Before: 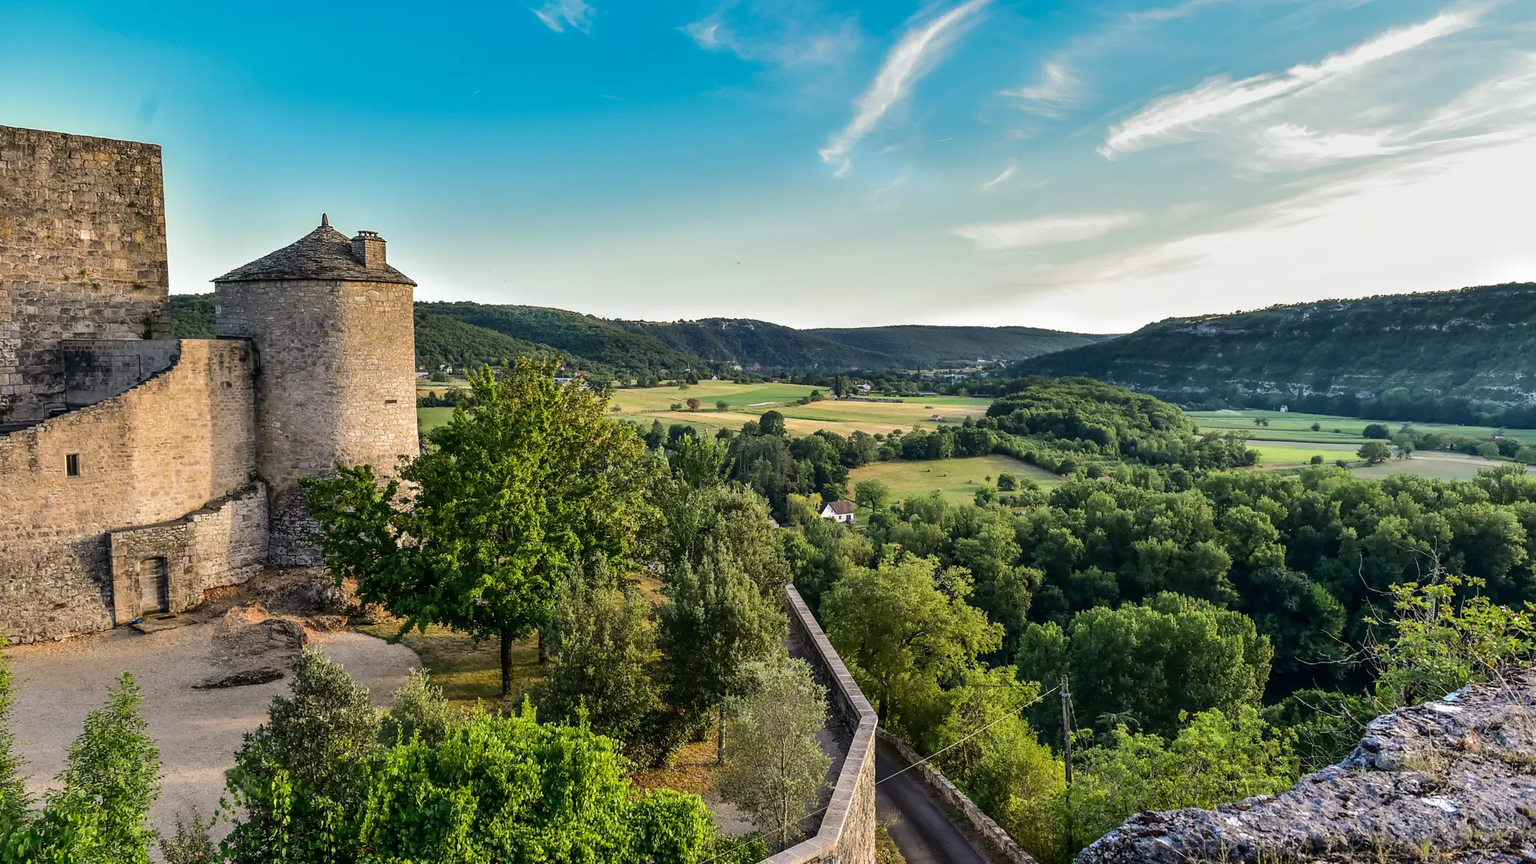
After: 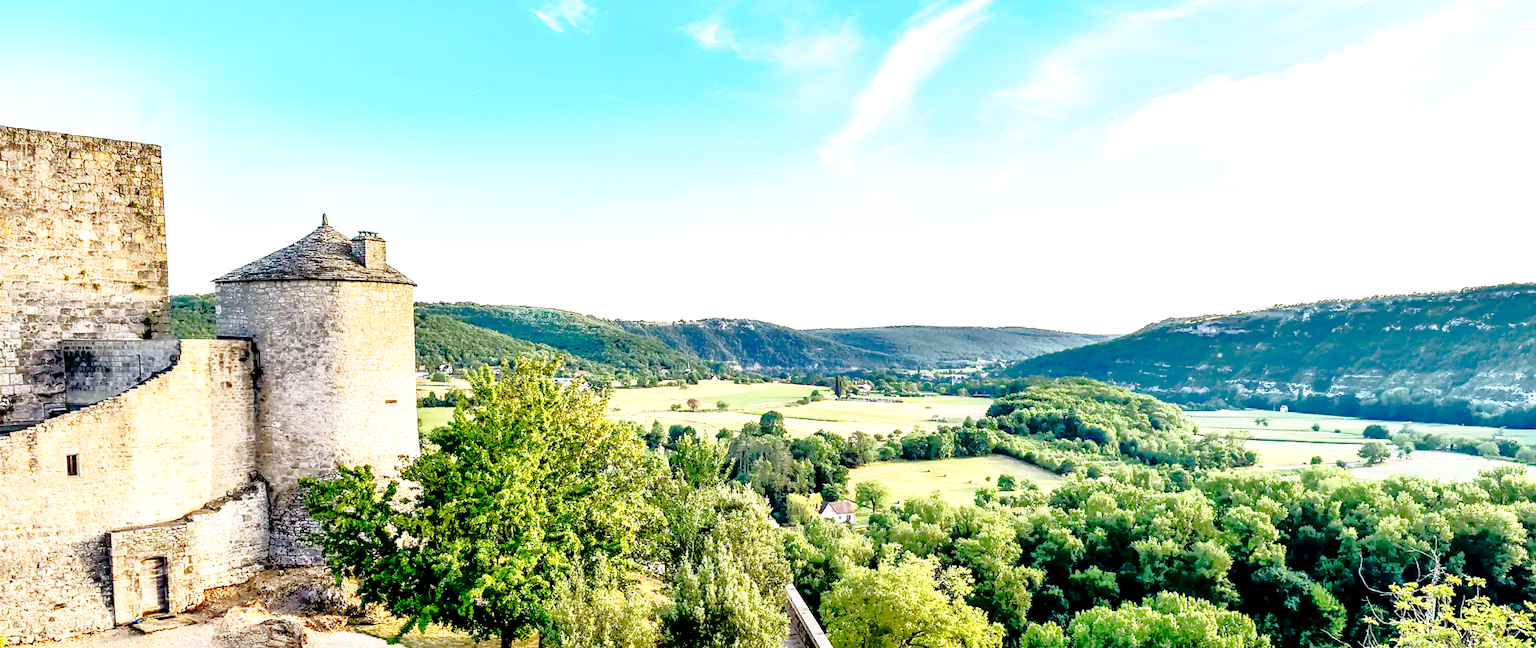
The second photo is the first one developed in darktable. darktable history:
base curve: curves: ch0 [(0, 0) (0.032, 0.037) (0.105, 0.228) (0.435, 0.76) (0.856, 0.983) (1, 1)], preserve colors none
exposure: black level correction 0.008, exposure 0.981 EV, compensate highlight preservation false
crop: bottom 24.993%
tone equalizer: -8 EV -0.519 EV, -7 EV -0.324 EV, -6 EV -0.058 EV, -5 EV 0.383 EV, -4 EV 0.988 EV, -3 EV 0.772 EV, -2 EV -0.01 EV, -1 EV 0.128 EV, +0 EV -0.024 EV
